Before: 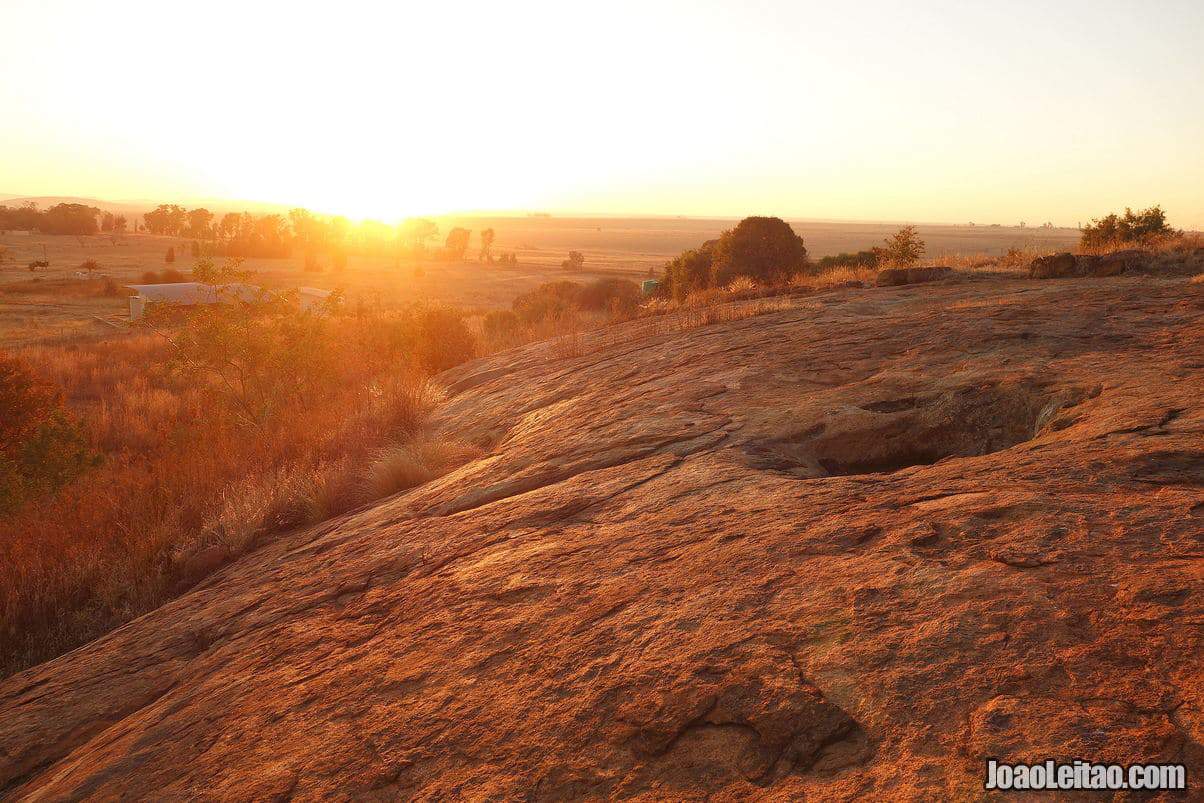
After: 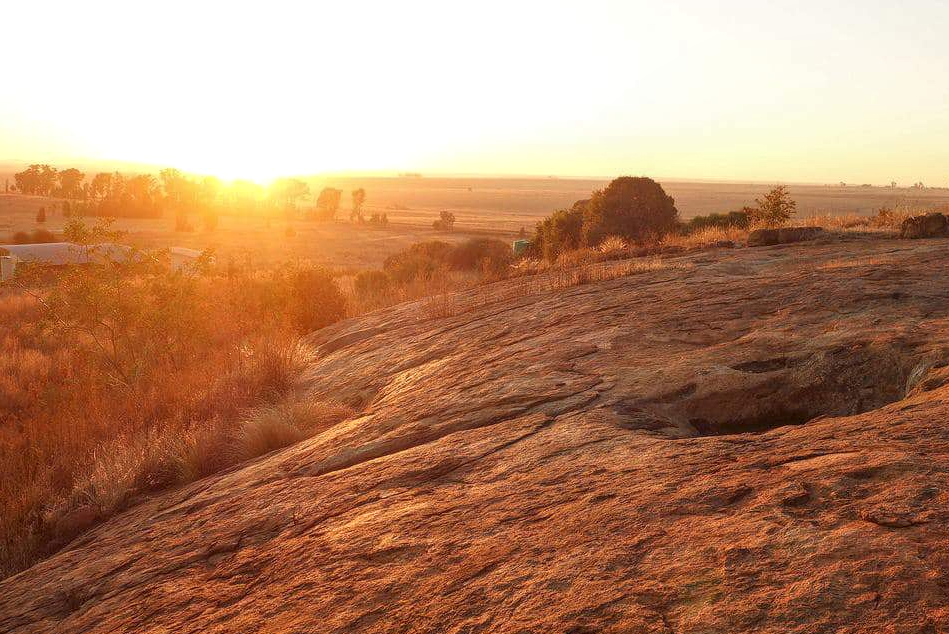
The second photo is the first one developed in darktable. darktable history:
local contrast: on, module defaults
crop and rotate: left 10.754%, top 5.058%, right 10.423%, bottom 15.983%
